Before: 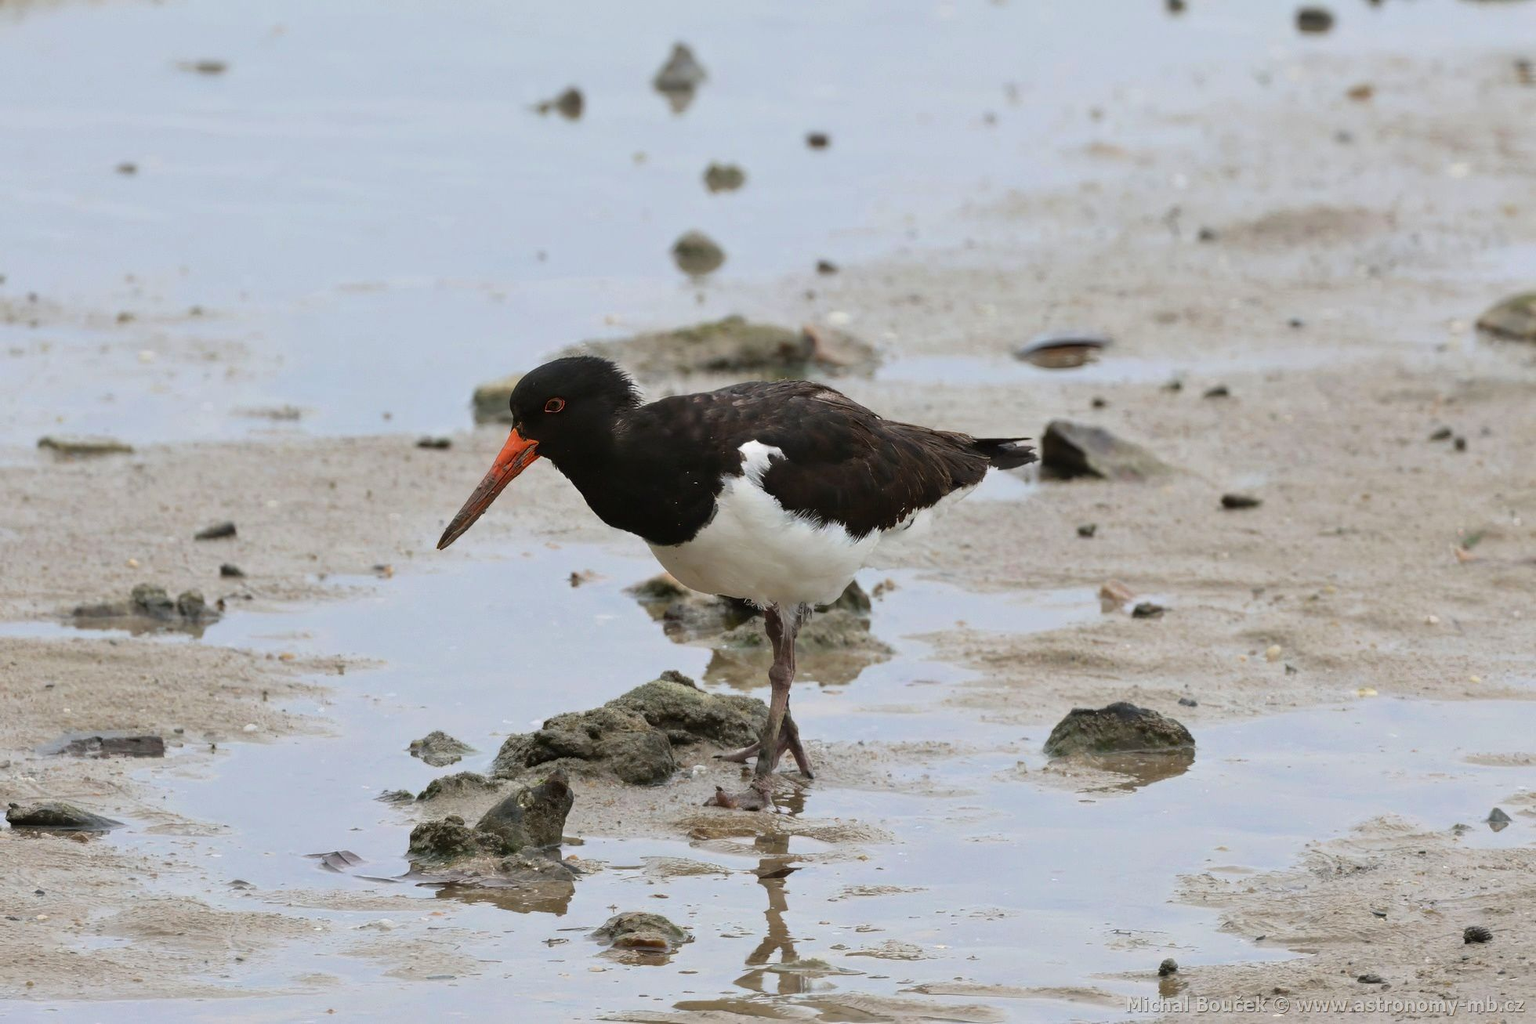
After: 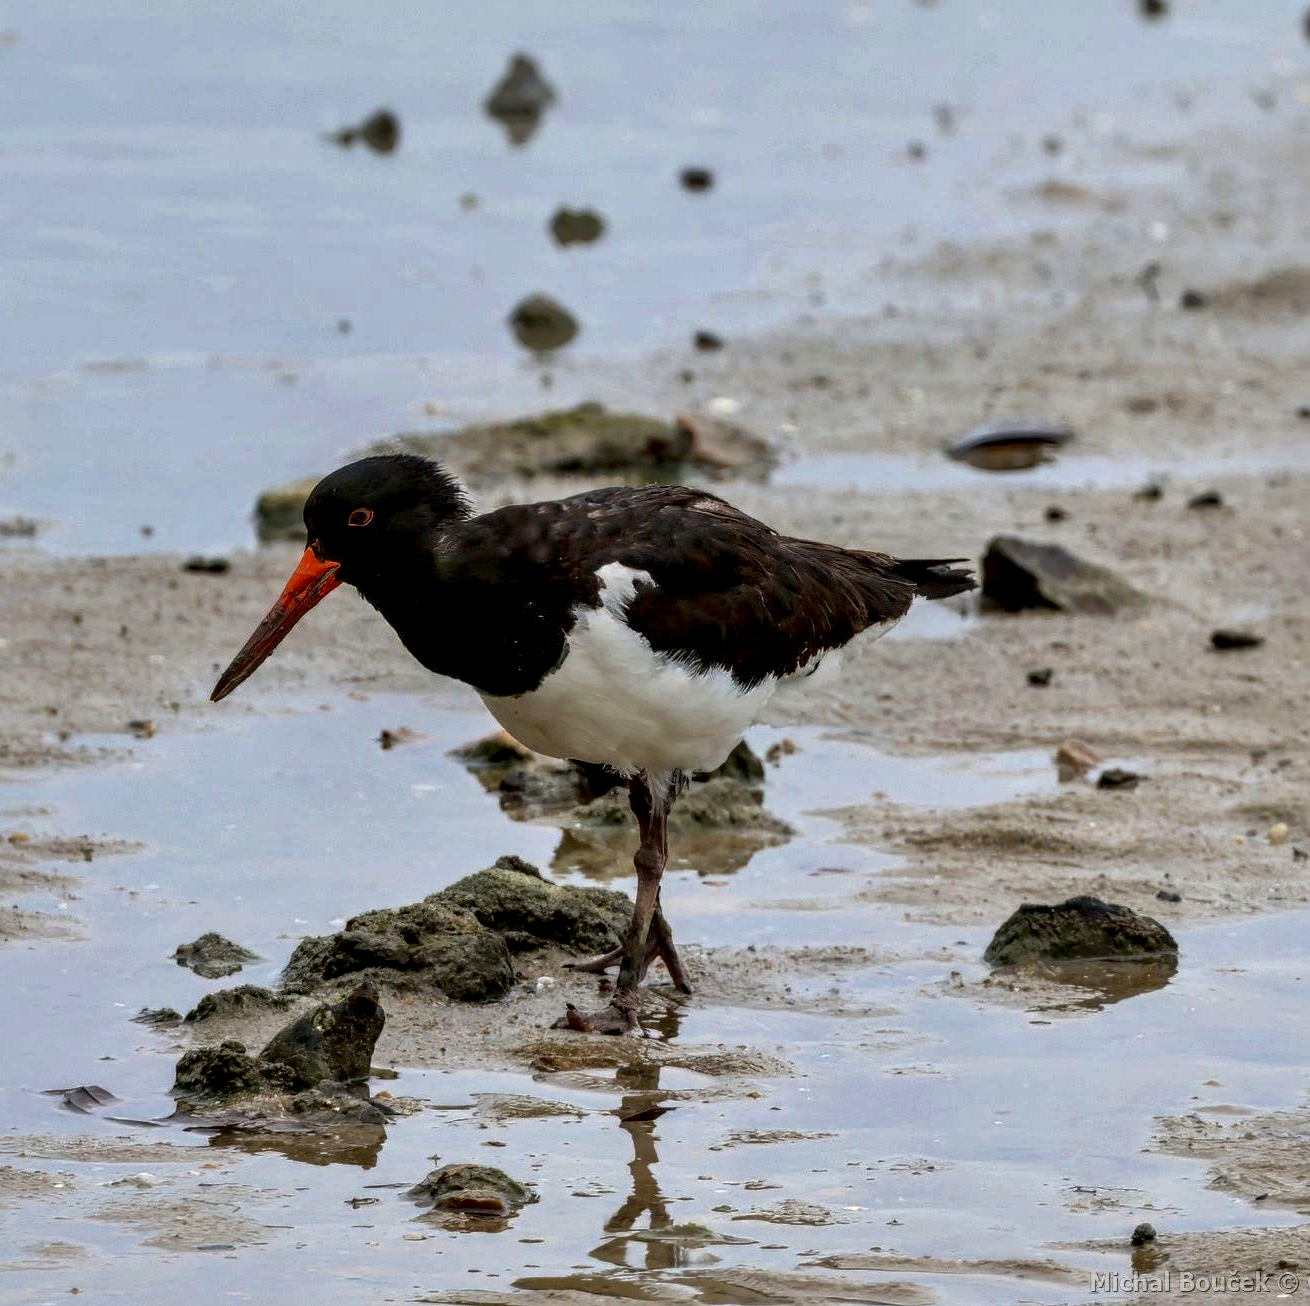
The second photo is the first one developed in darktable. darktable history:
crop and rotate: left 17.732%, right 15.423%
shadows and highlights: on, module defaults
color balance: output saturation 120%
local contrast: highlights 19%, detail 186%
